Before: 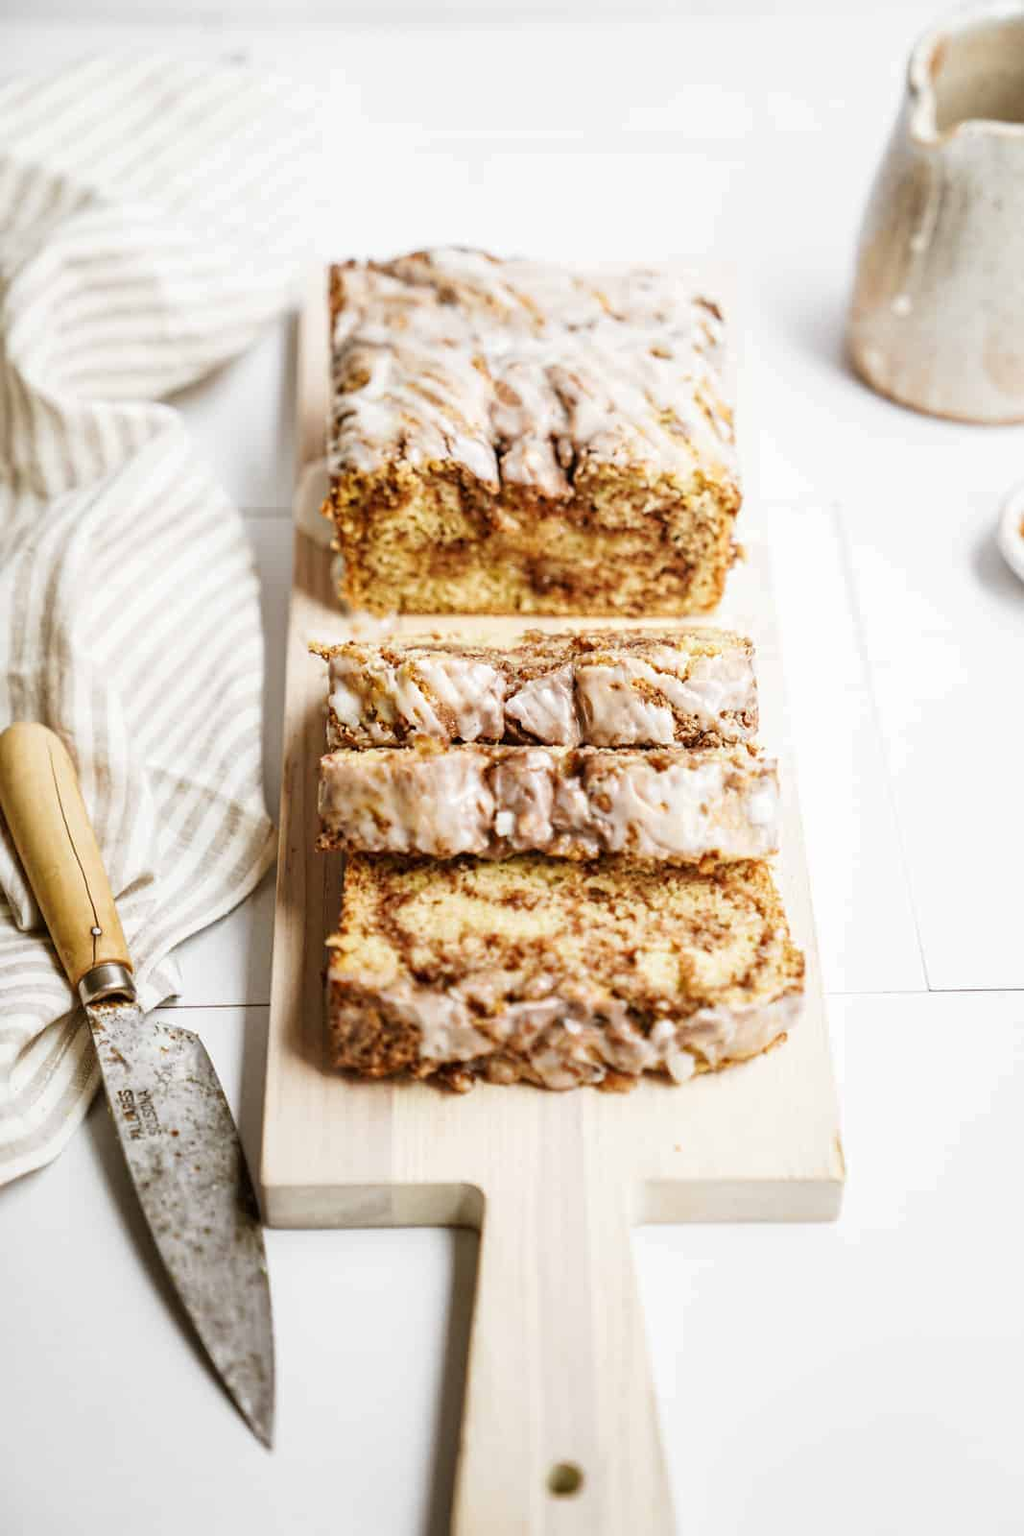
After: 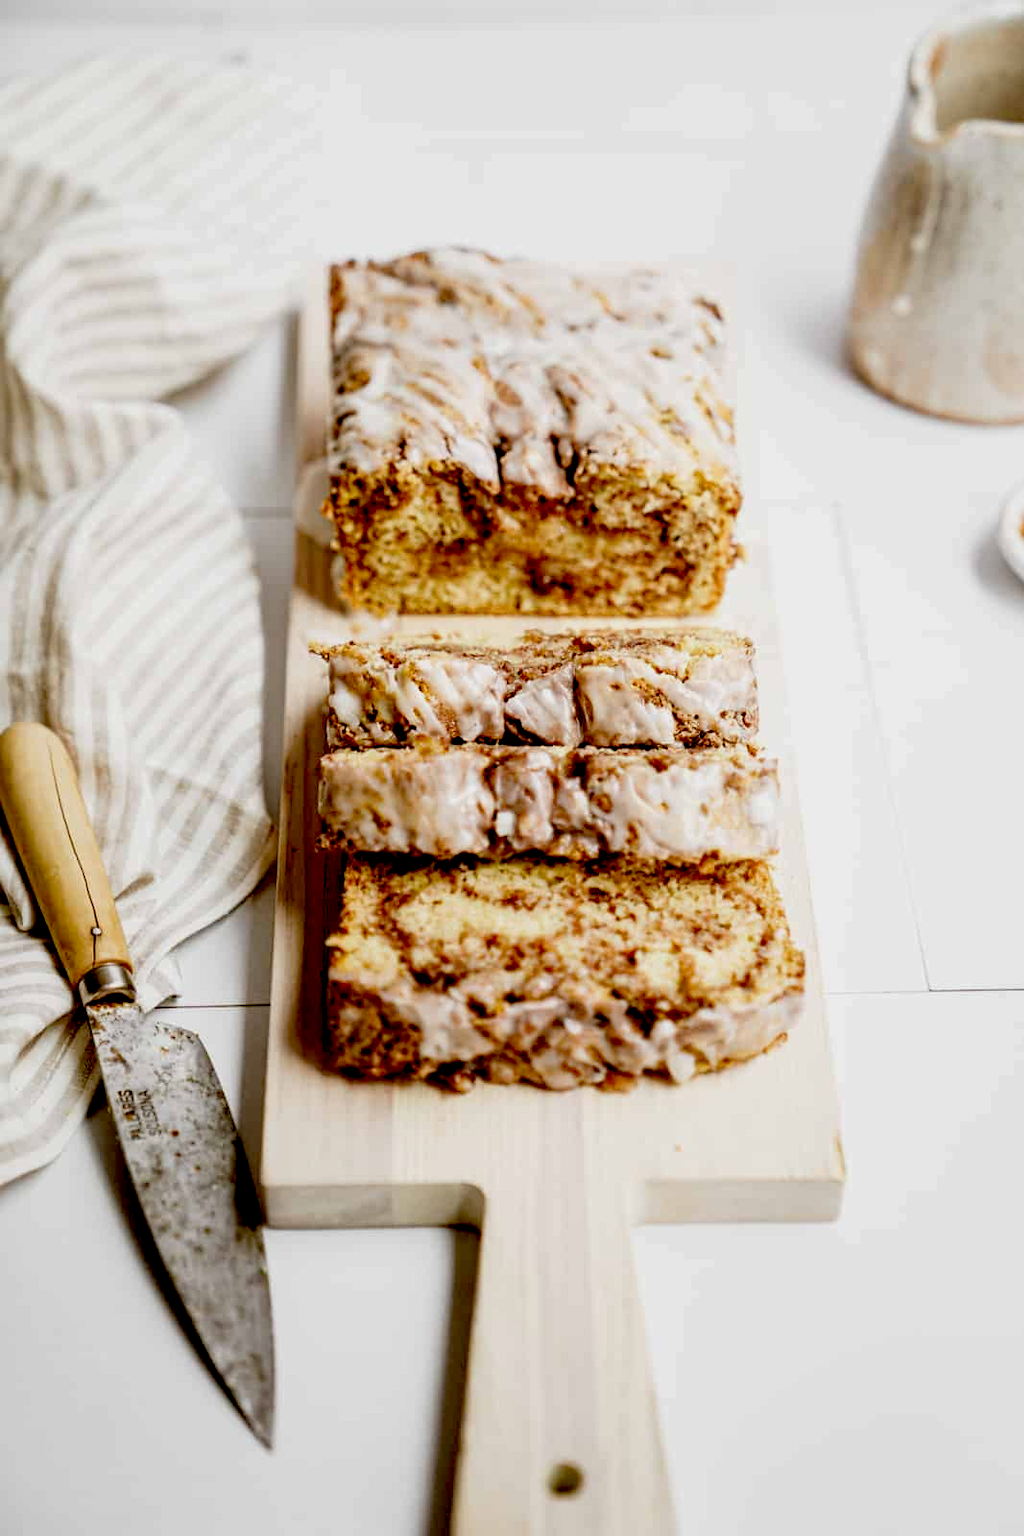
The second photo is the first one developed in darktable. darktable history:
exposure: black level correction 0.044, exposure -0.229 EV, compensate exposure bias true, compensate highlight preservation false
